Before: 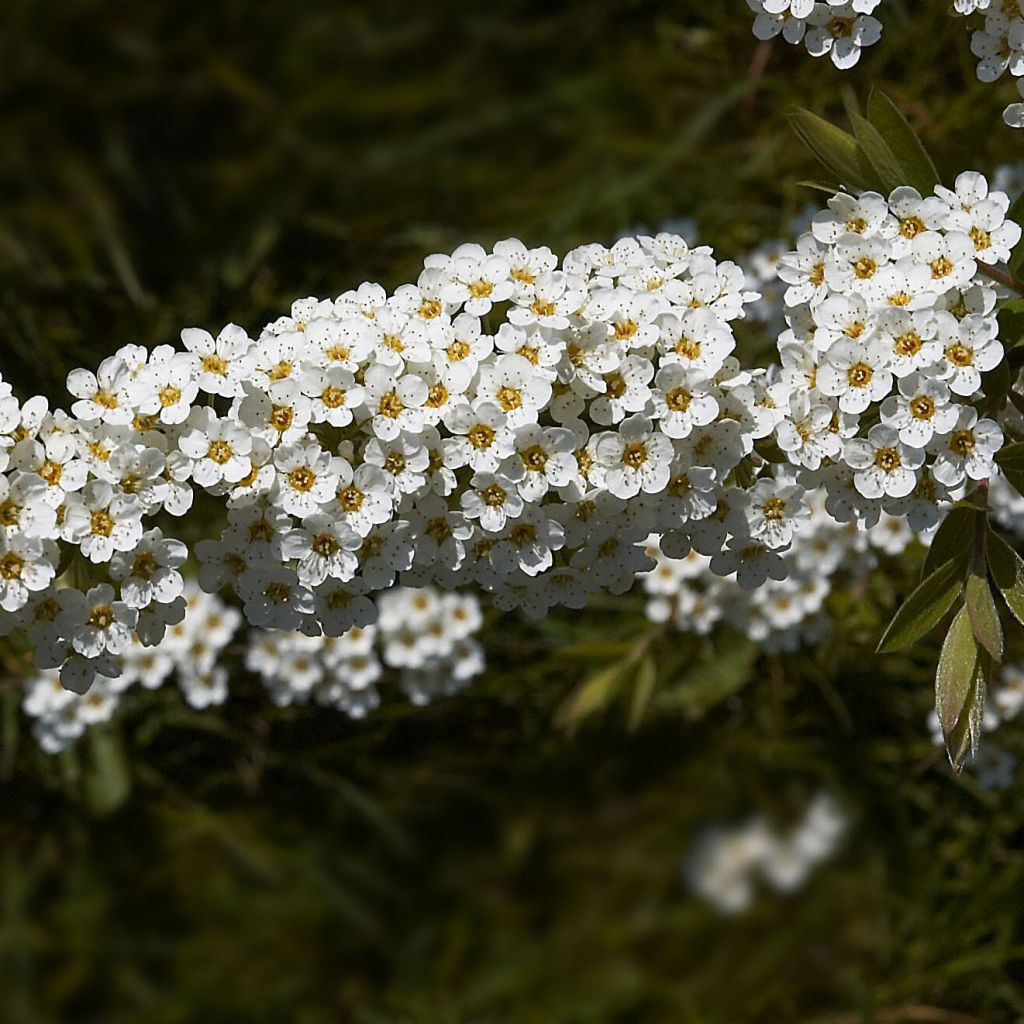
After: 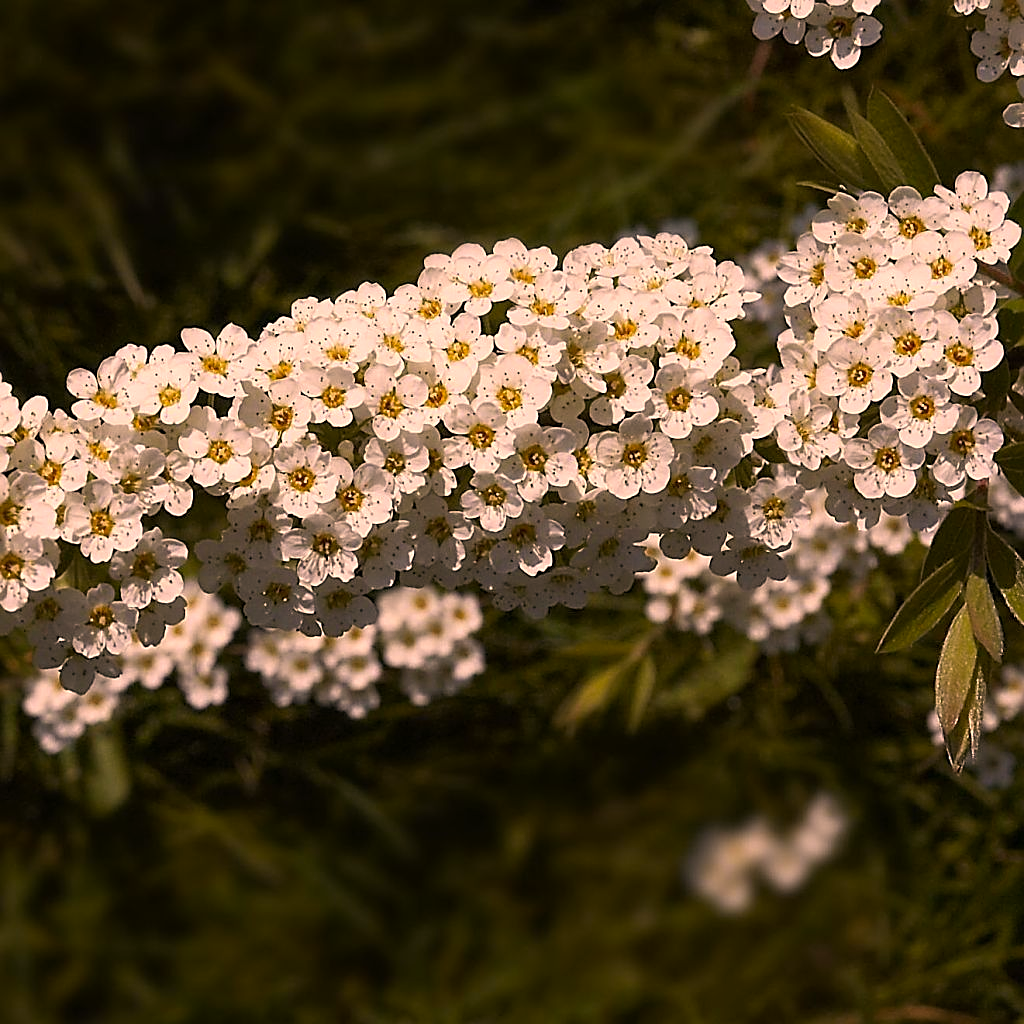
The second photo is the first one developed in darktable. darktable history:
color correction: highlights a* 21.88, highlights b* 22.25
sharpen: on, module defaults
exposure: compensate highlight preservation false
